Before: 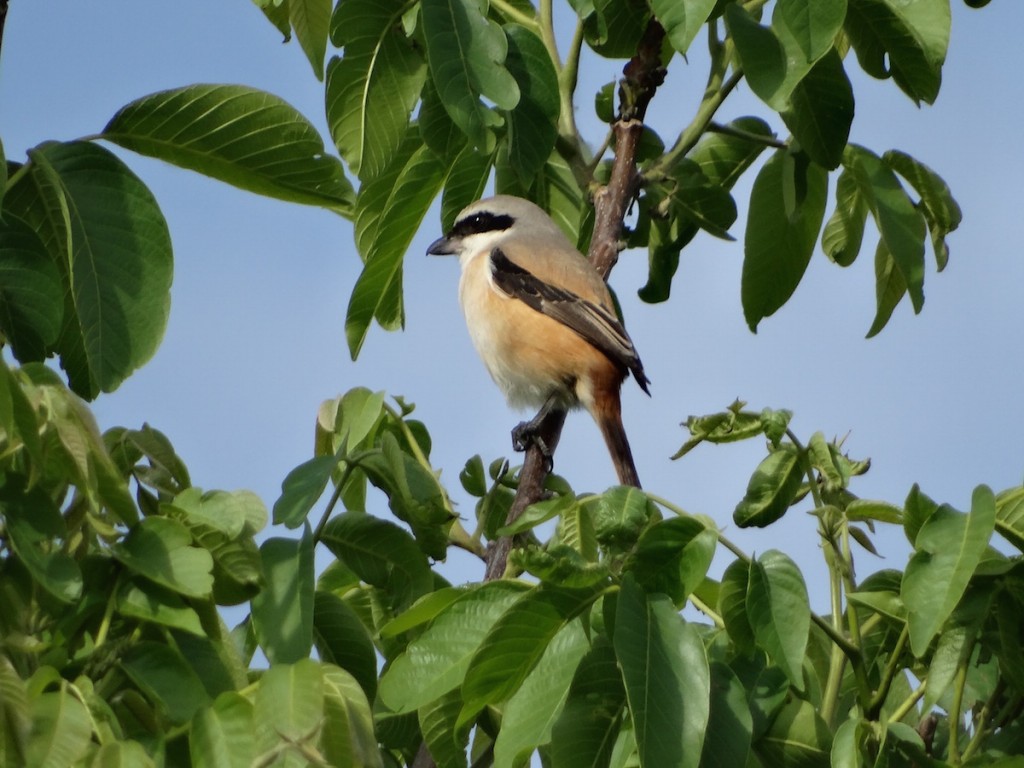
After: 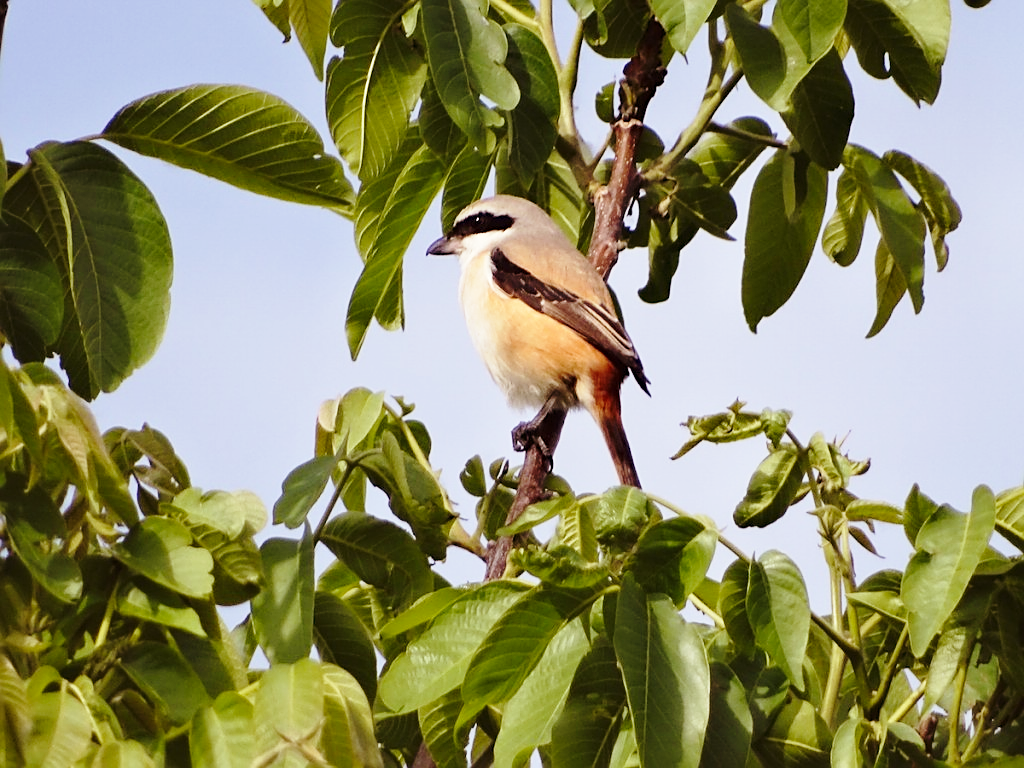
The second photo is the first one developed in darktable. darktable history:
rgb levels: mode RGB, independent channels, levels [[0, 0.474, 1], [0, 0.5, 1], [0, 0.5, 1]]
sharpen: on, module defaults
base curve: curves: ch0 [(0, 0) (0.028, 0.03) (0.121, 0.232) (0.46, 0.748) (0.859, 0.968) (1, 1)], preserve colors none
